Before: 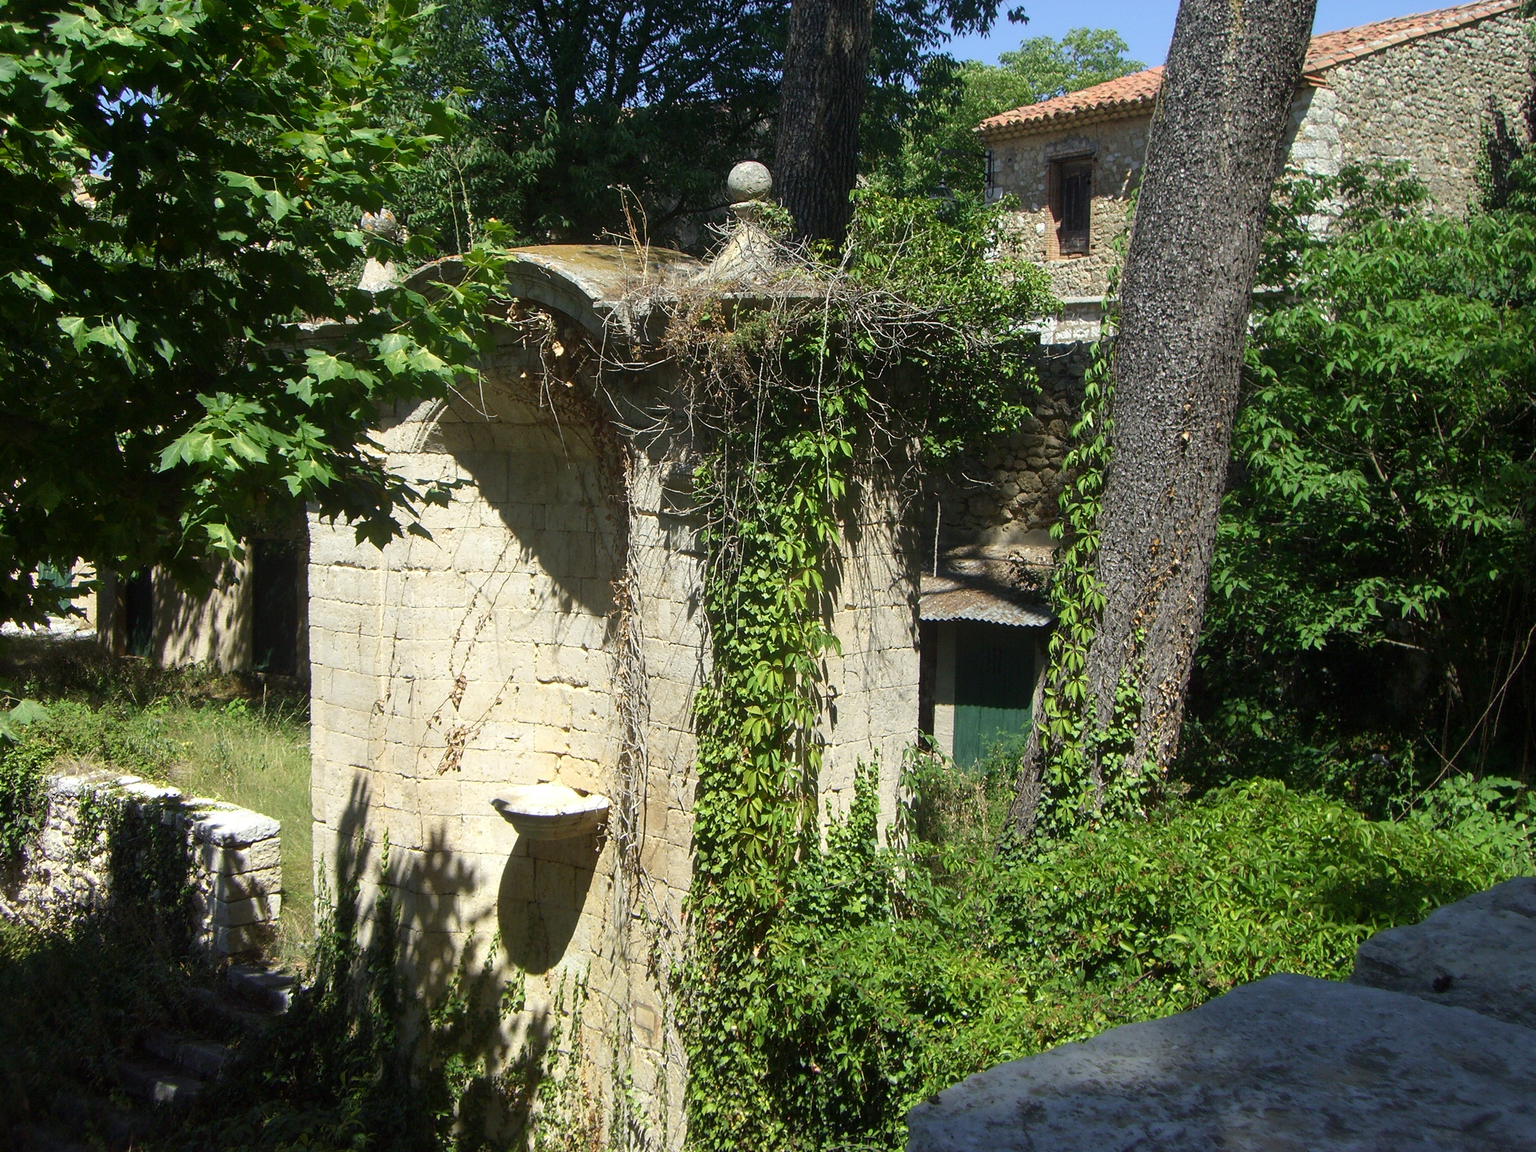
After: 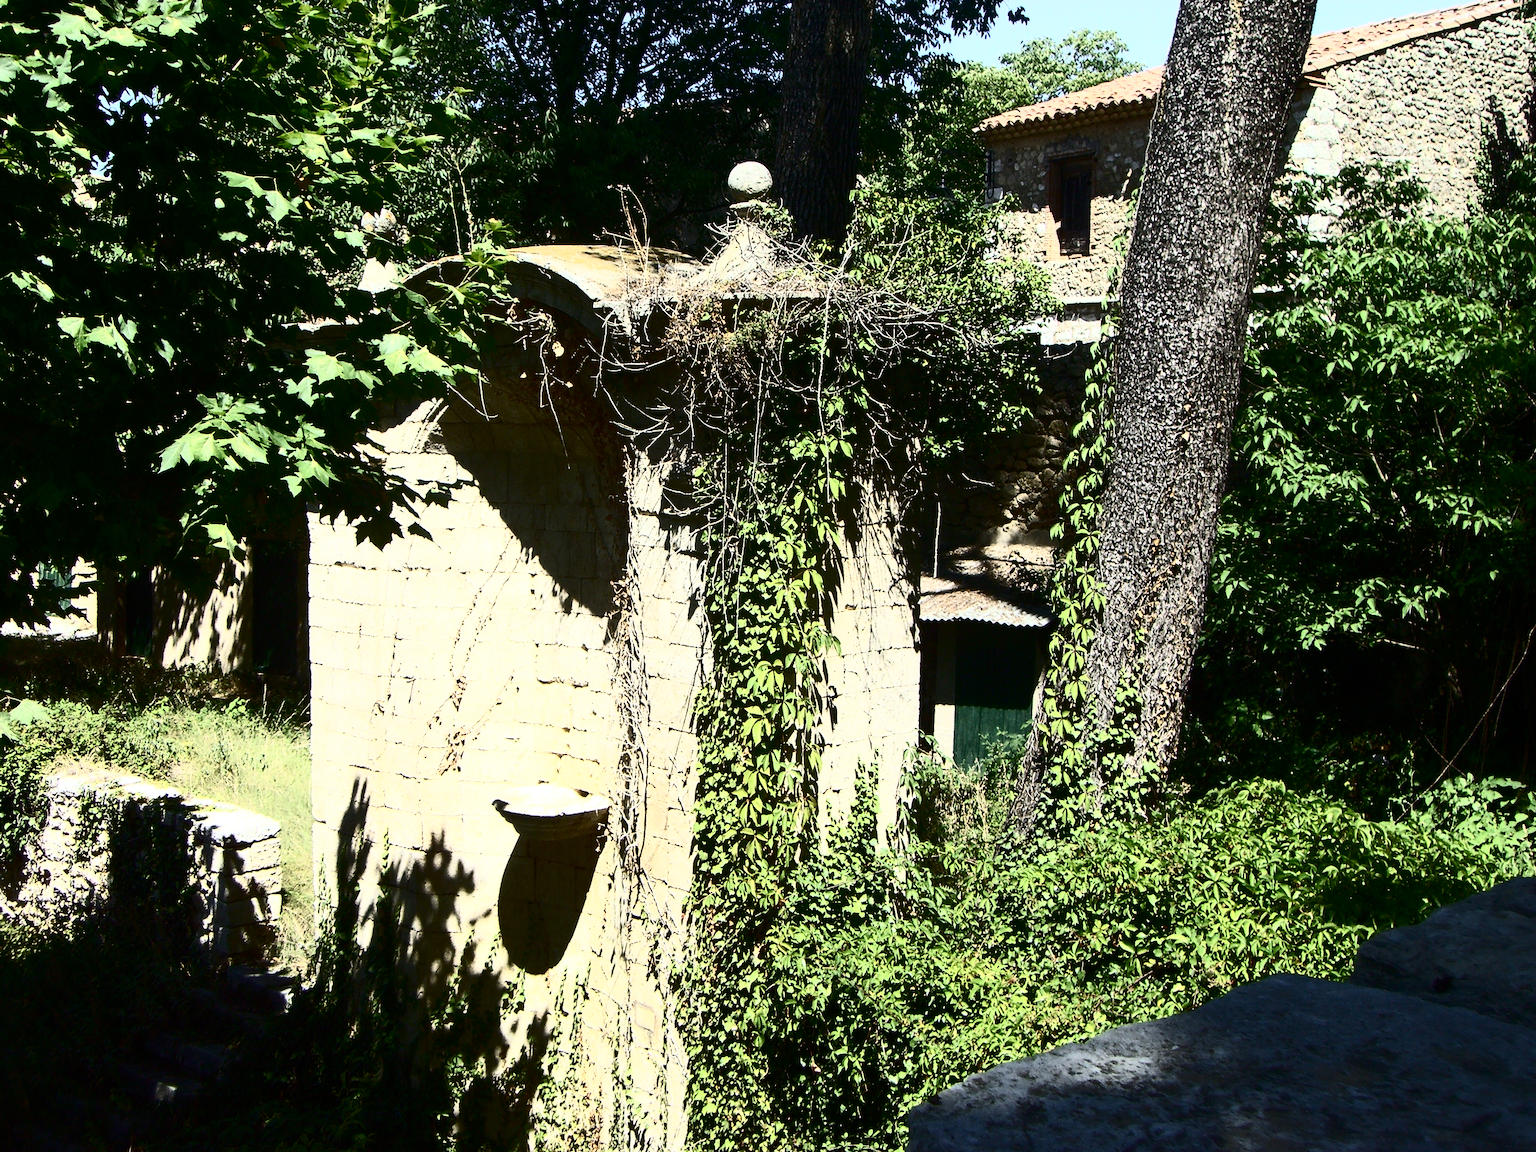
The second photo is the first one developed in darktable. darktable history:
levels: mode automatic, black 0.023%, white 99.97%, levels [0.062, 0.494, 0.925]
contrast brightness saturation: contrast 0.93, brightness 0.2
